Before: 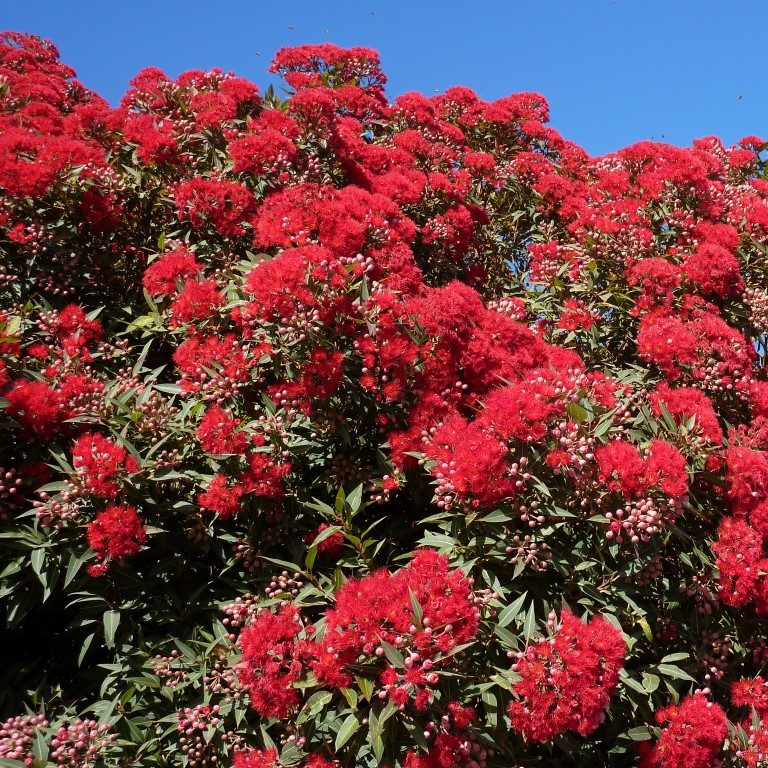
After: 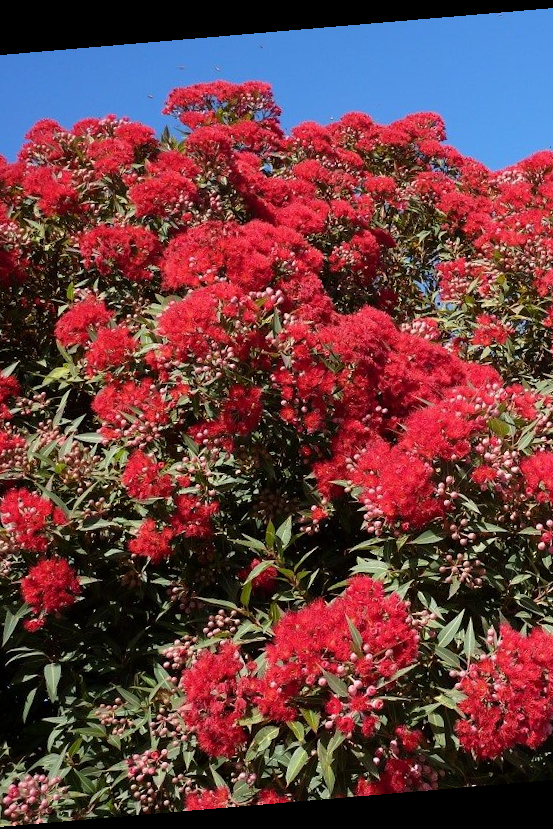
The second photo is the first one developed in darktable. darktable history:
rotate and perspective: rotation -4.86°, automatic cropping off
crop and rotate: left 13.409%, right 19.924%
